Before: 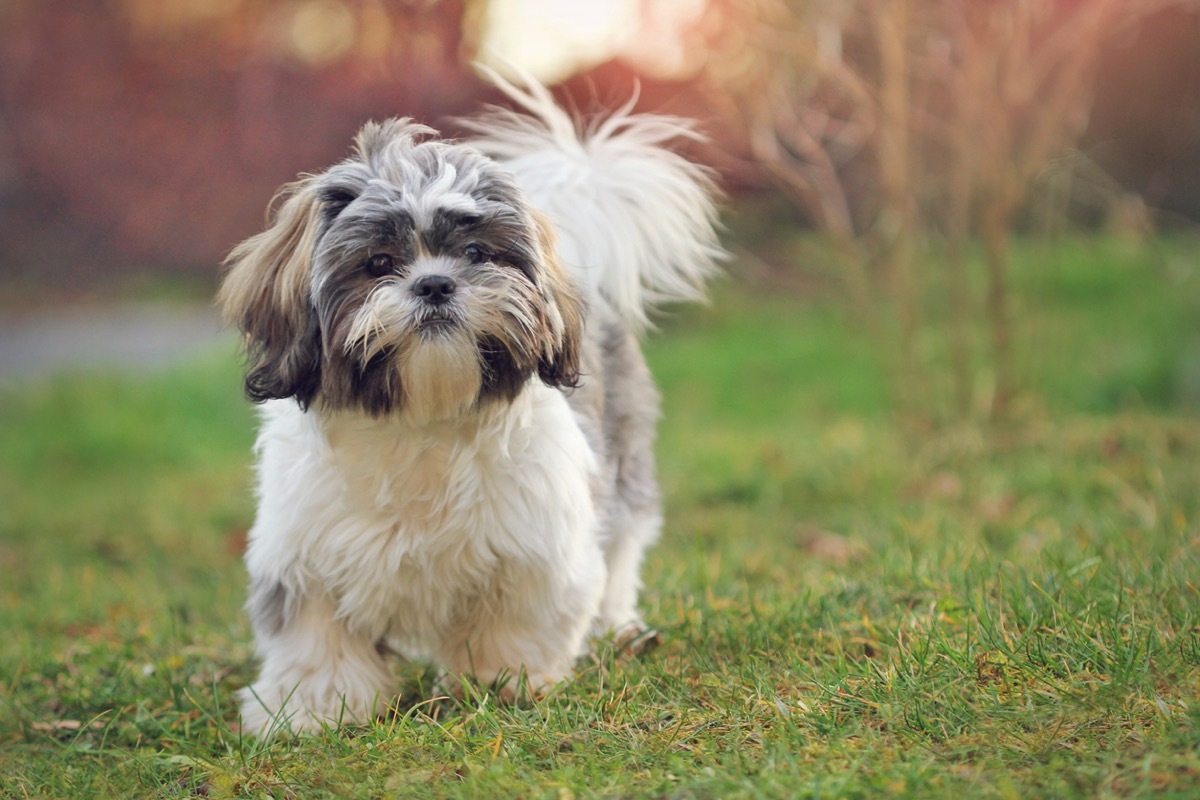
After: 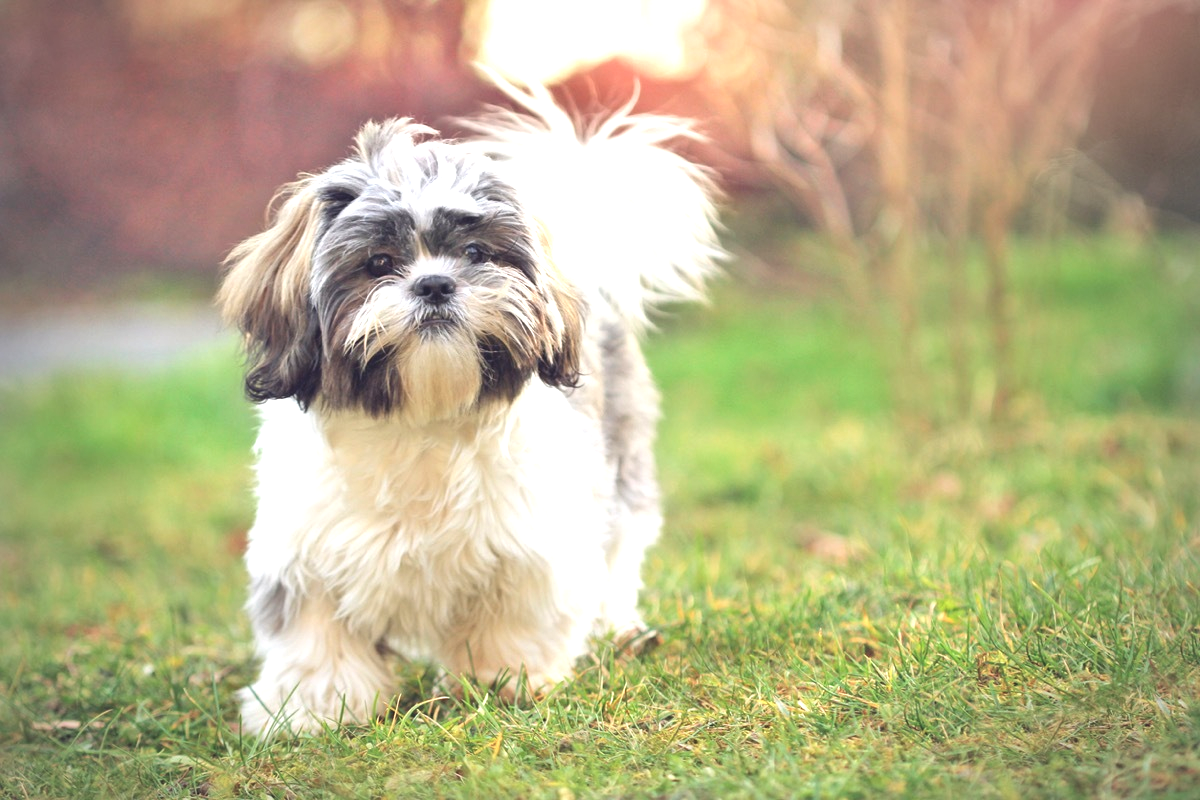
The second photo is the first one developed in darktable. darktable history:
exposure: black level correction -0.005, exposure 1.002 EV, compensate highlight preservation false
vignetting: fall-off radius 100%, width/height ratio 1.337
